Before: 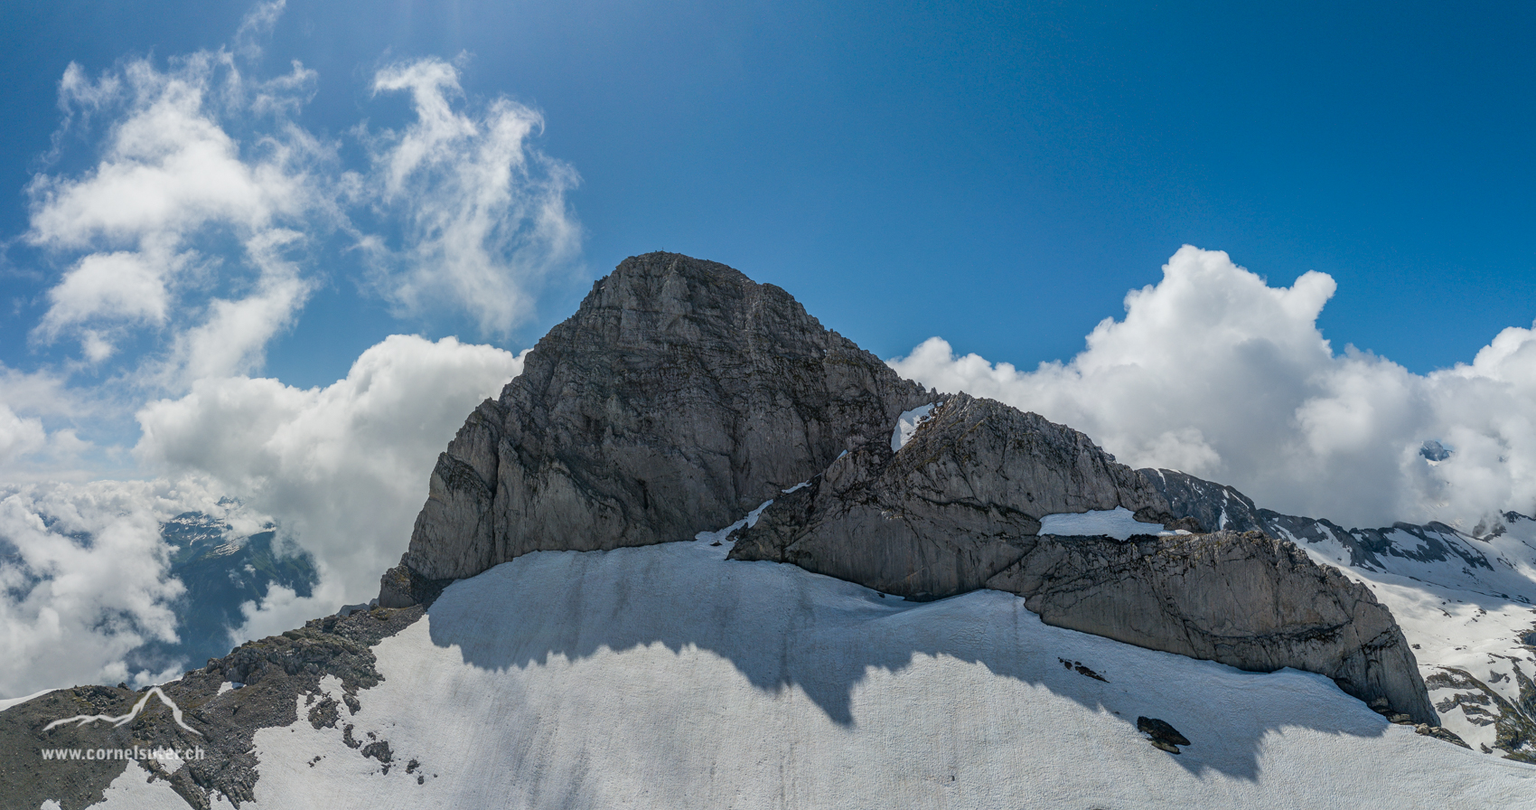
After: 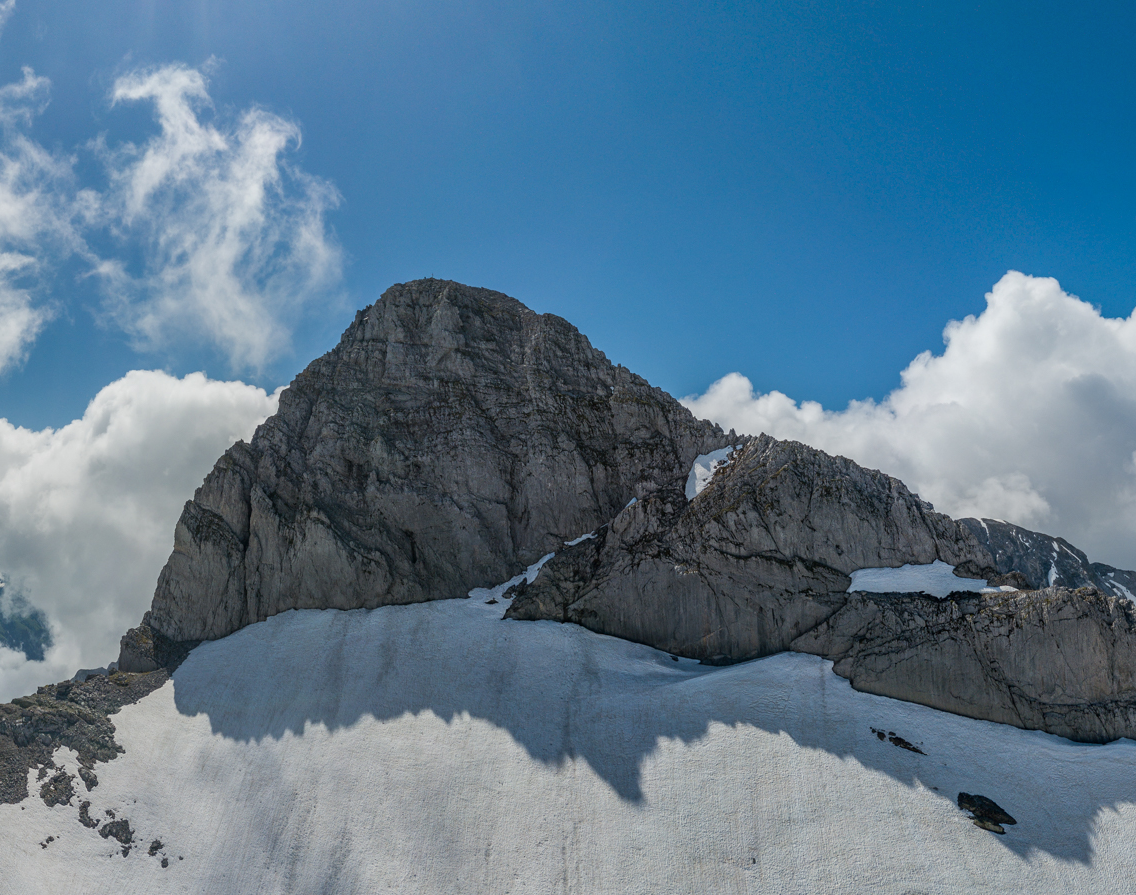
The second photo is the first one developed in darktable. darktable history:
crop and rotate: left 17.732%, right 15.423%
shadows and highlights: shadows 32.83, highlights -47.7, soften with gaussian
